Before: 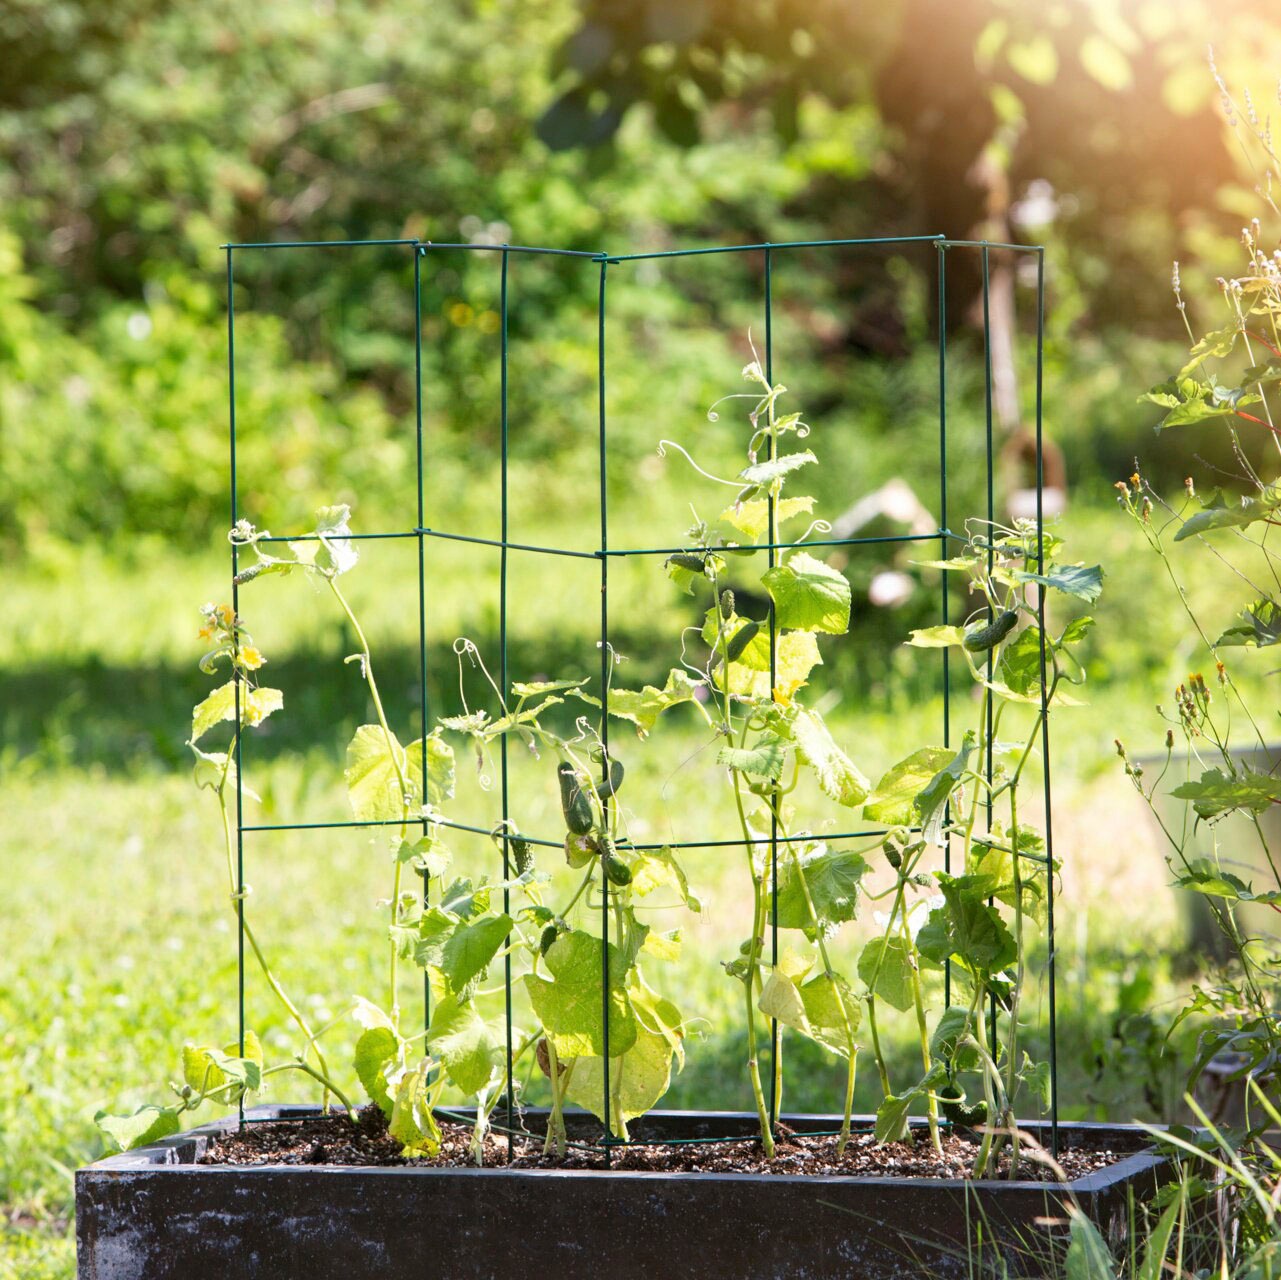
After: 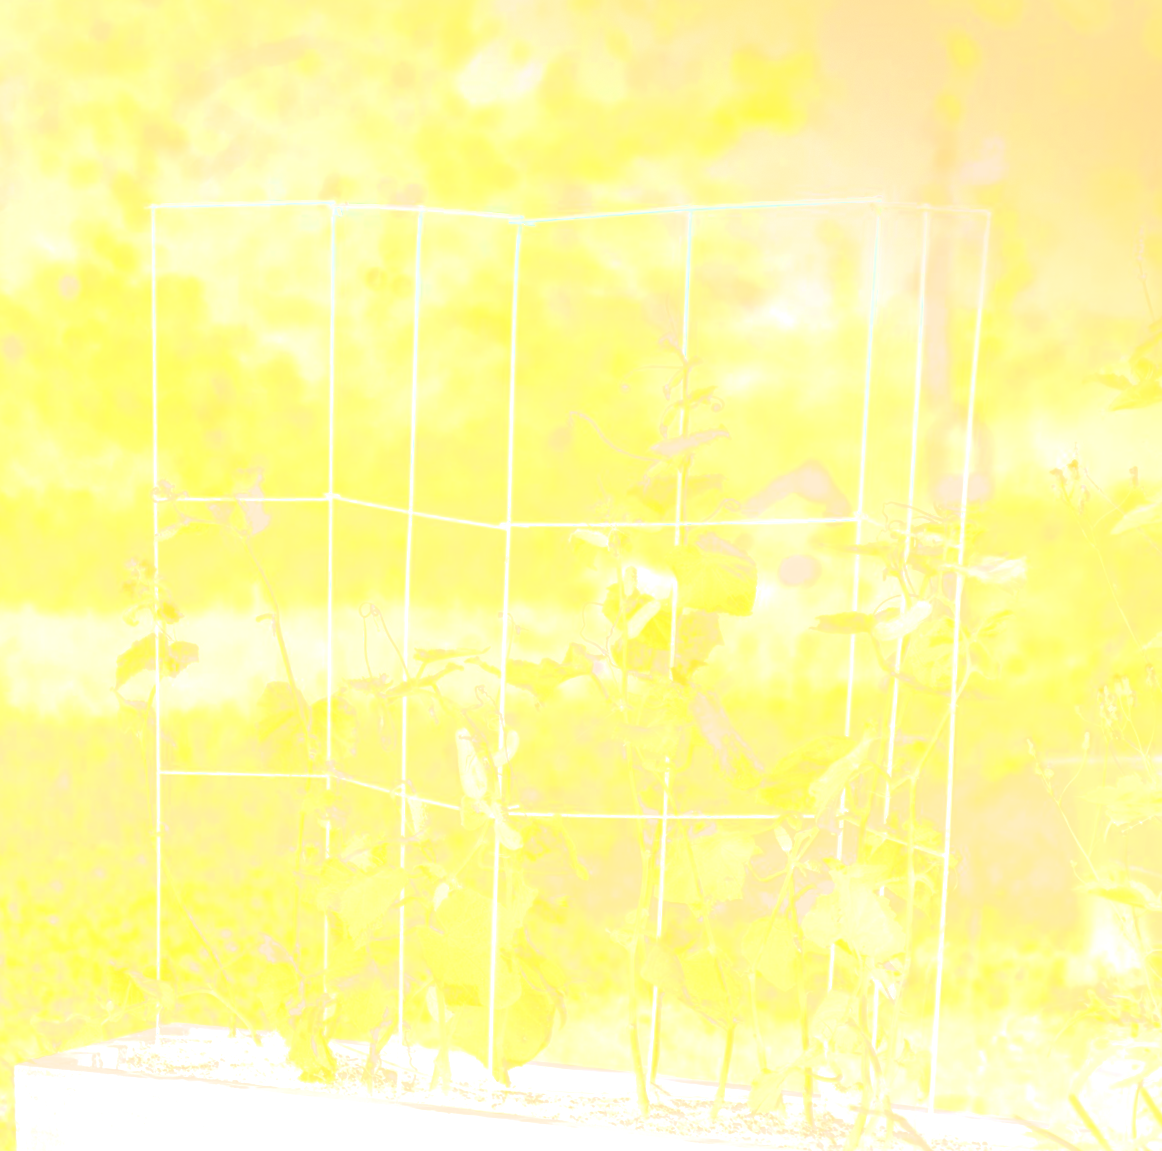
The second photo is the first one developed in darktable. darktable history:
tone curve: curves: ch0 [(0, 0) (0.078, 0.029) (0.265, 0.241) (0.507, 0.56) (0.744, 0.826) (1, 0.948)]; ch1 [(0, 0) (0.346, 0.307) (0.418, 0.383) (0.46, 0.439) (0.482, 0.493) (0.502, 0.5) (0.517, 0.506) (0.55, 0.557) (0.601, 0.637) (0.666, 0.7) (1, 1)]; ch2 [(0, 0) (0.346, 0.34) (0.431, 0.45) (0.485, 0.494) (0.5, 0.498) (0.508, 0.499) (0.532, 0.546) (0.579, 0.628) (0.625, 0.668) (1, 1)], color space Lab, independent channels, preserve colors none
color correction: highlights a* 40, highlights b* 40, saturation 0.69
rotate and perspective: rotation 0.062°, lens shift (vertical) 0.115, lens shift (horizontal) -0.133, crop left 0.047, crop right 0.94, crop top 0.061, crop bottom 0.94
bloom: size 70%, threshold 25%, strength 70%
grain: coarseness 0.09 ISO
crop and rotate: angle -2.38°
